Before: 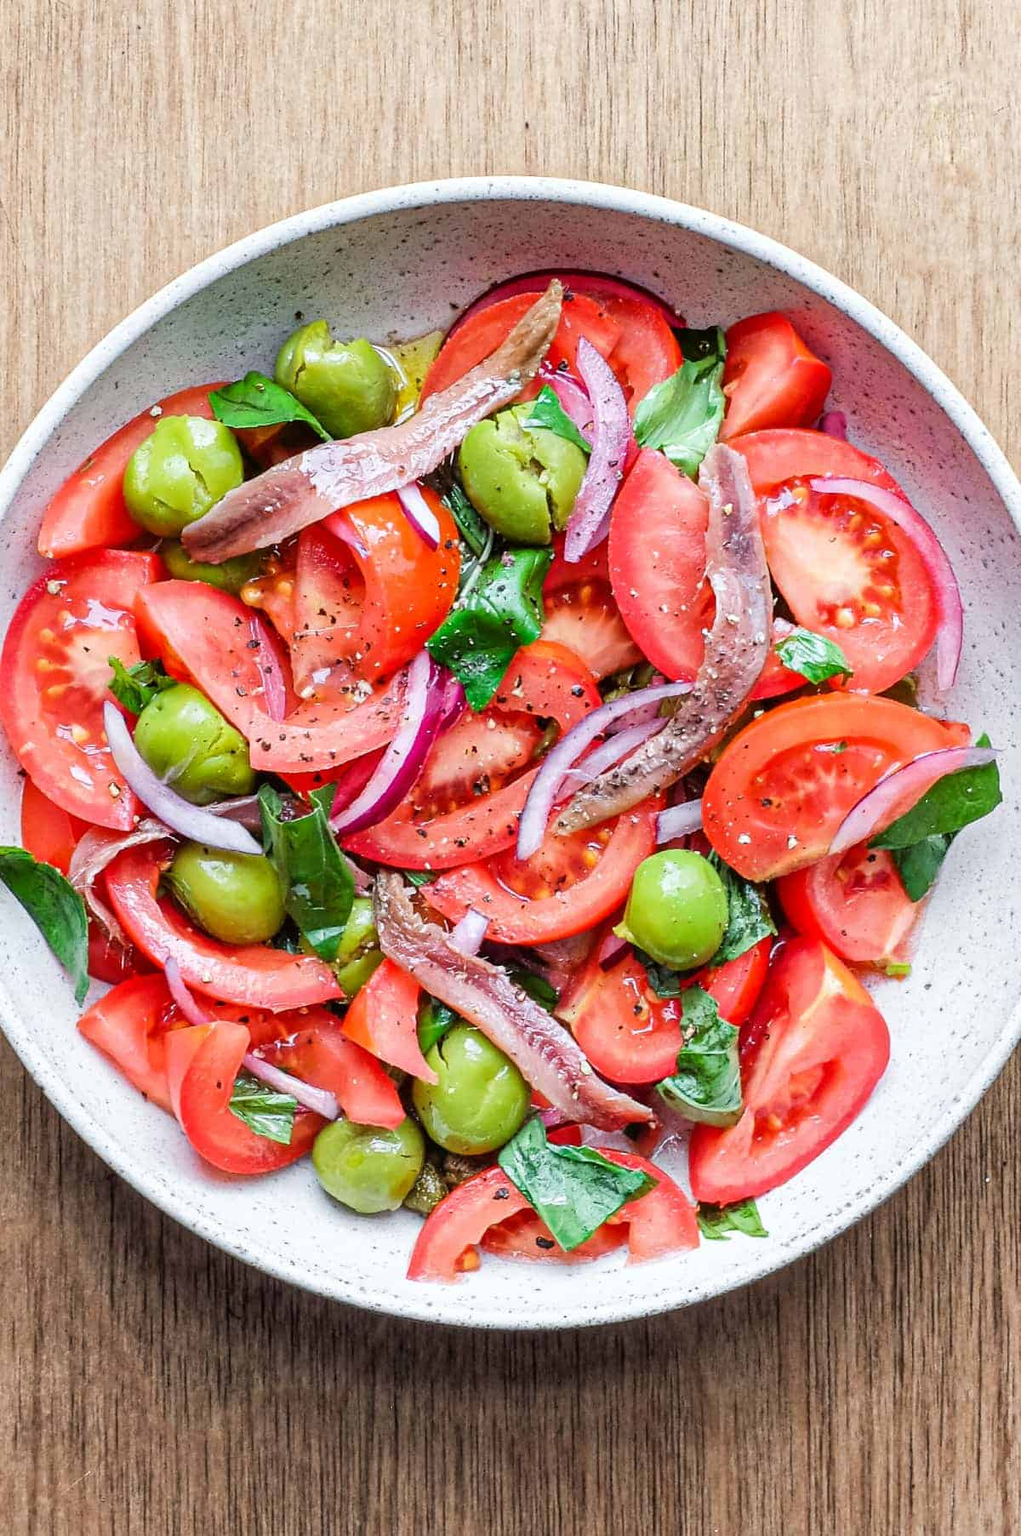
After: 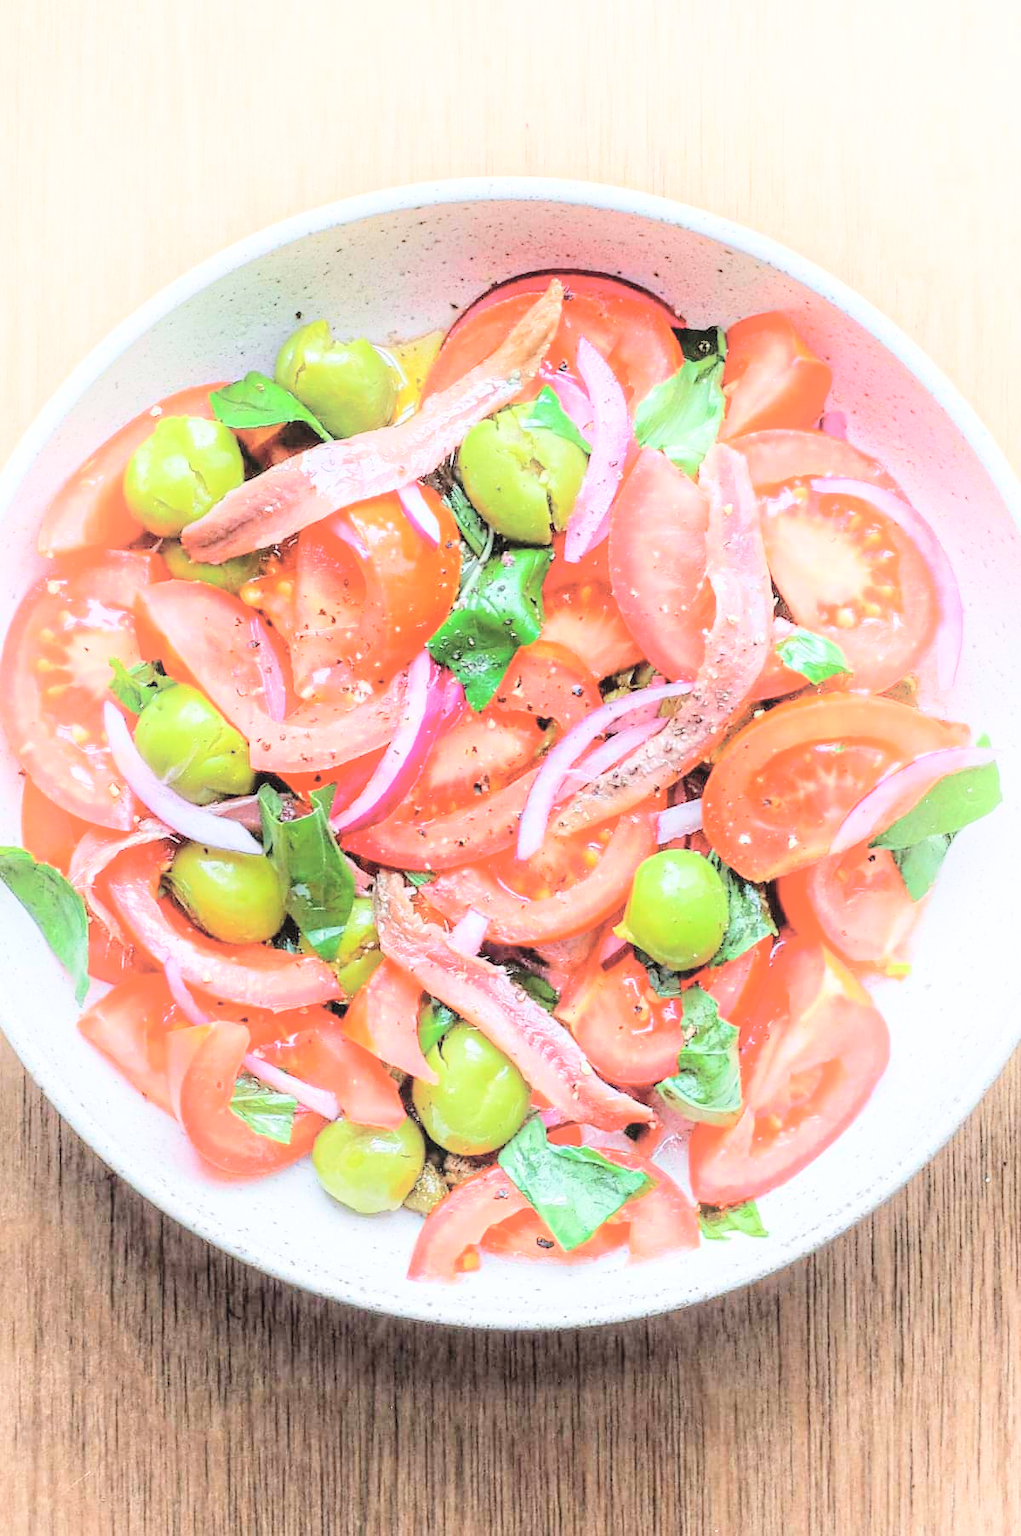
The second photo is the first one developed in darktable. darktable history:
contrast brightness saturation: contrast 0.1, brightness 0.3, saturation 0.14
shadows and highlights: shadows -54.3, highlights 86.09, soften with gaussian
